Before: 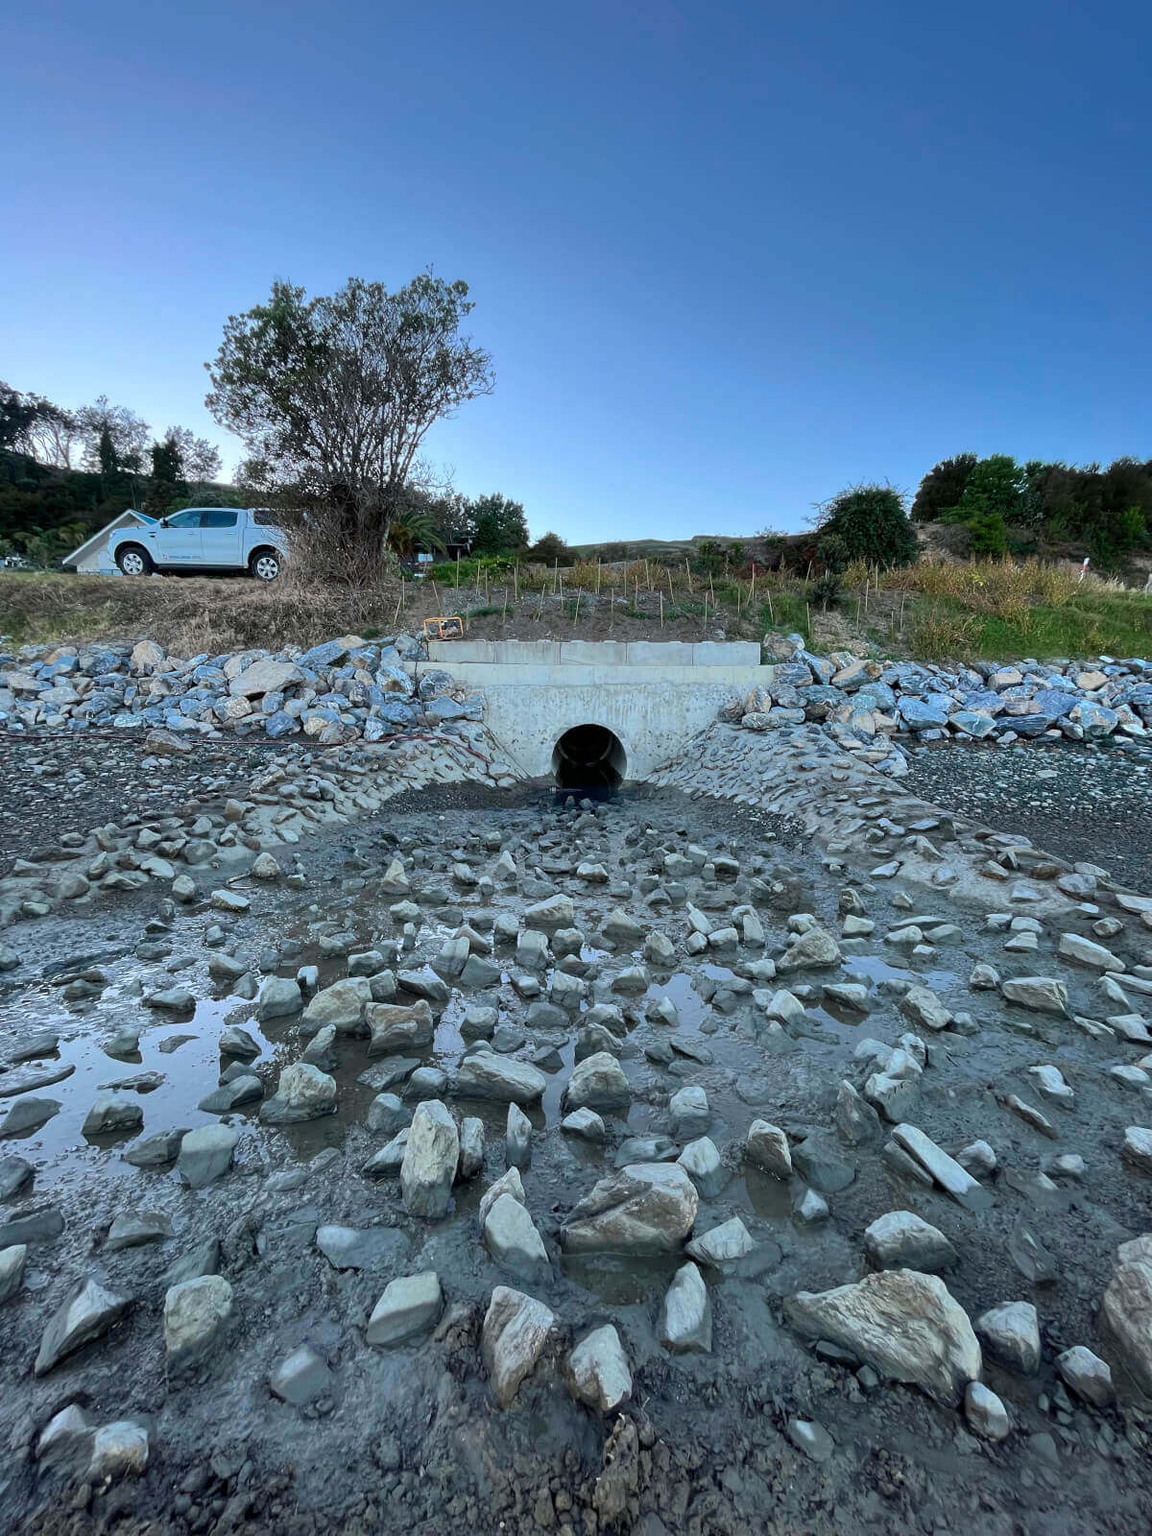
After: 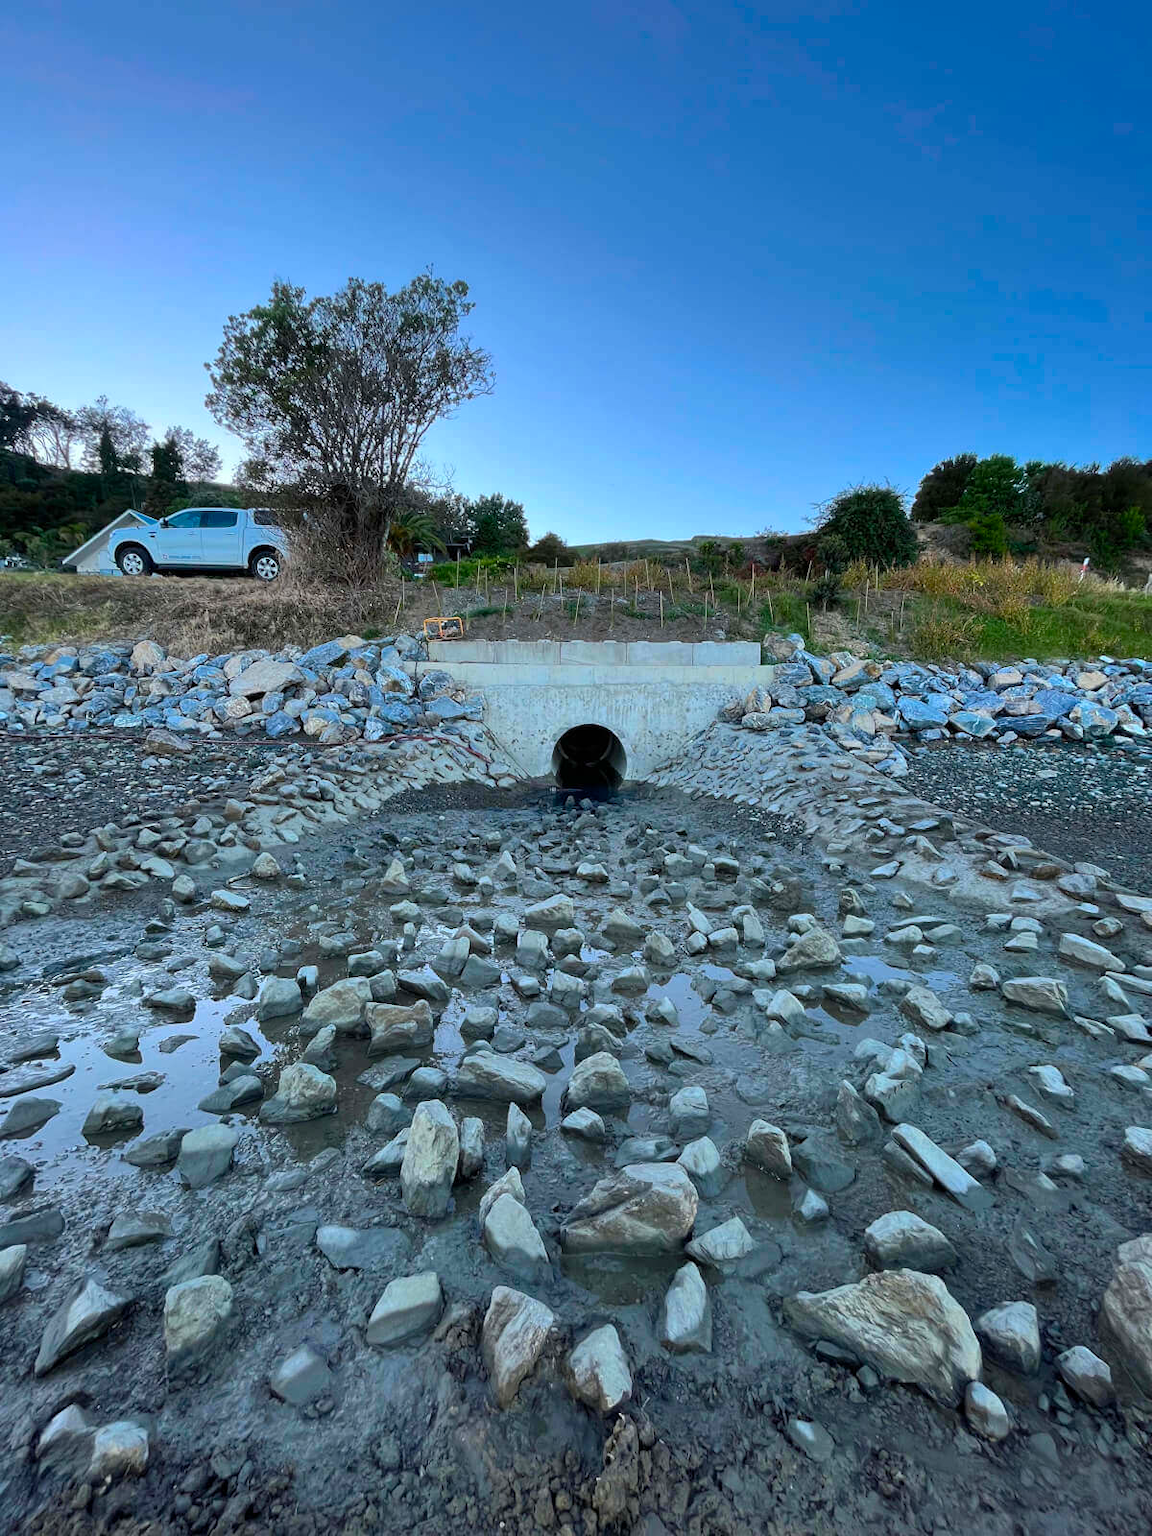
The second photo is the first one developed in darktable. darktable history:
color balance rgb: perceptual saturation grading › global saturation 30.304%
